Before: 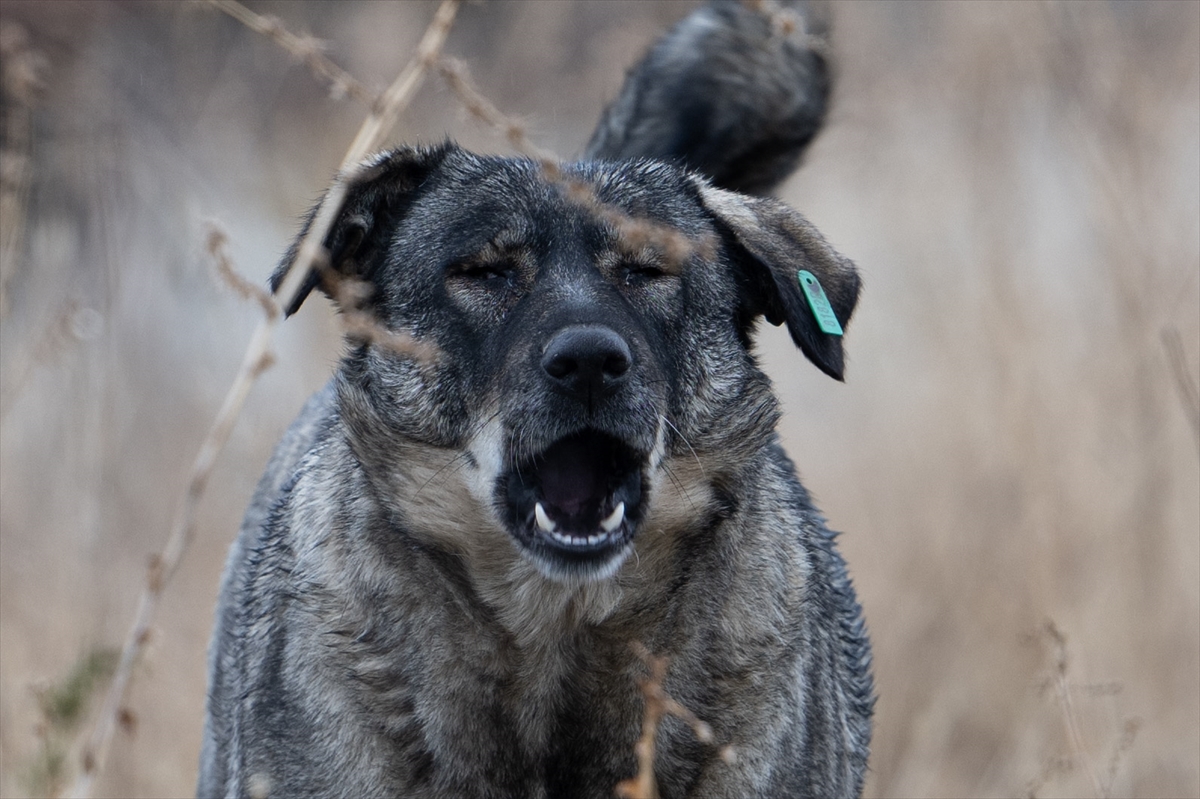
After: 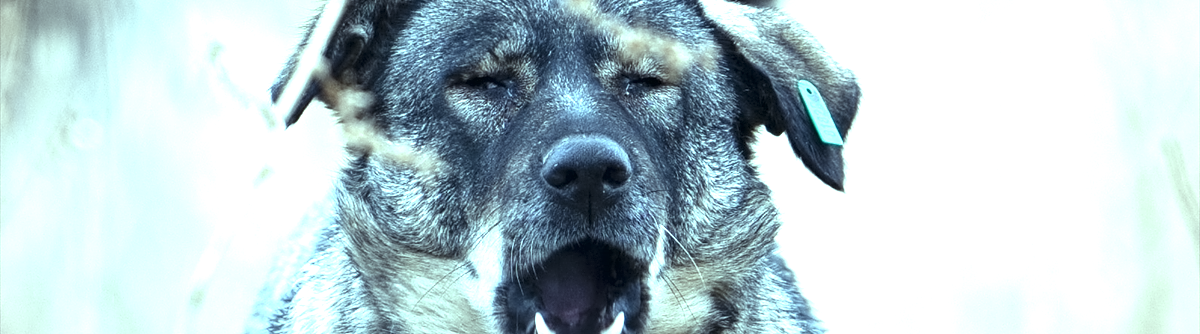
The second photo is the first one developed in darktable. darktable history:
crop and rotate: top 23.84%, bottom 34.294%
color balance: mode lift, gamma, gain (sRGB), lift [0.997, 0.979, 1.021, 1.011], gamma [1, 1.084, 0.916, 0.998], gain [1, 0.87, 1.13, 1.101], contrast 4.55%, contrast fulcrum 38.24%, output saturation 104.09%
contrast equalizer: y [[0.5 ×4, 0.525, 0.667], [0.5 ×6], [0.5 ×6], [0 ×4, 0.042, 0], [0, 0, 0.004, 0.1, 0.191, 0.131]]
vignetting: fall-off start 71.74%
exposure: black level correction 0, exposure 1.741 EV, compensate exposure bias true, compensate highlight preservation false
